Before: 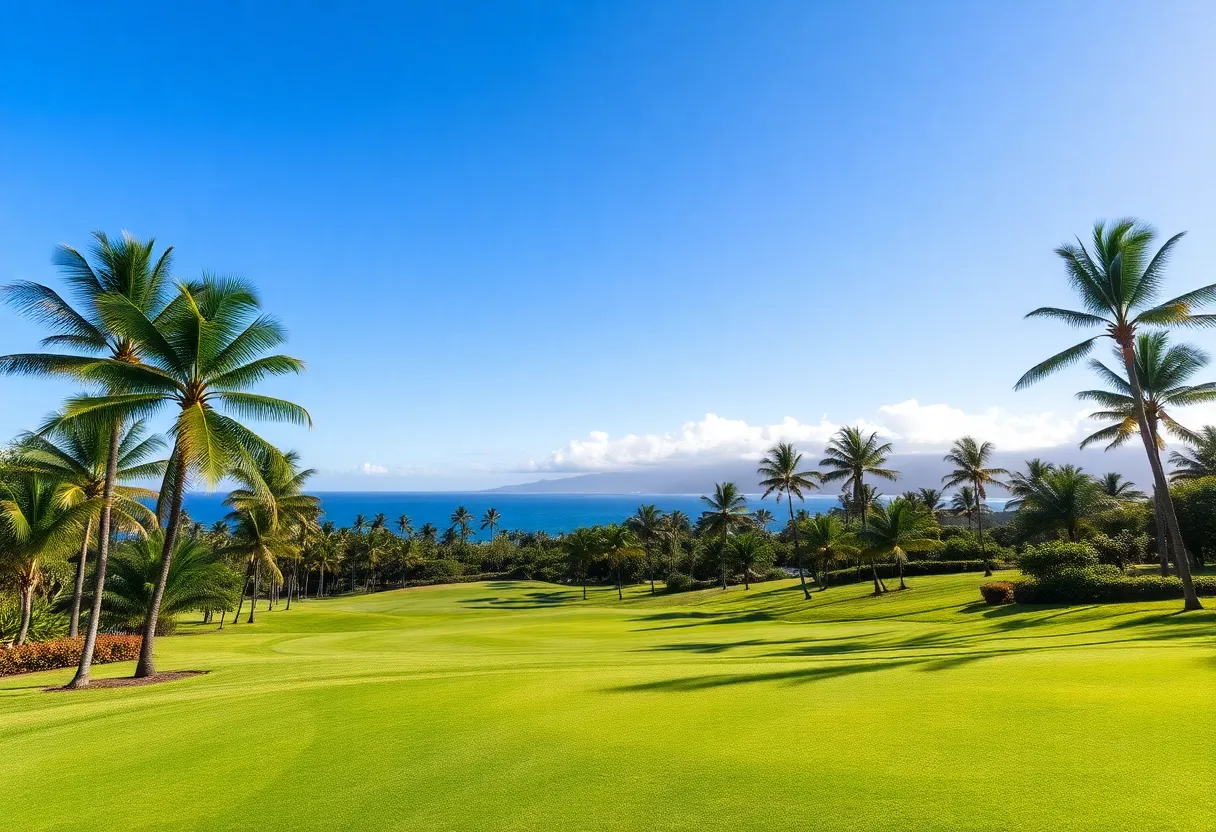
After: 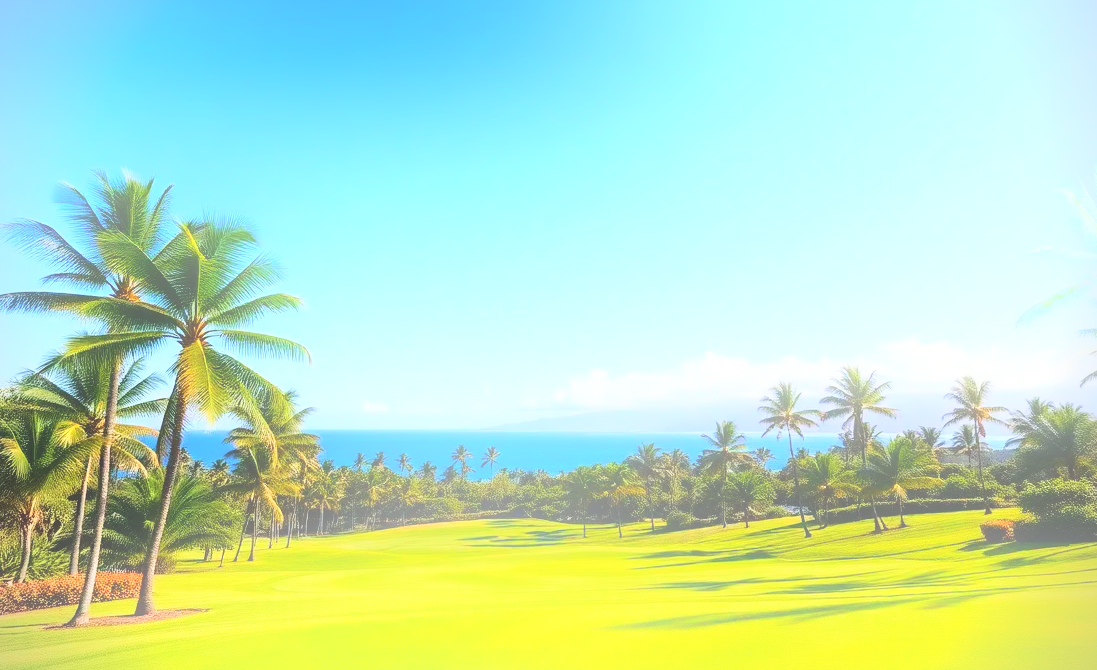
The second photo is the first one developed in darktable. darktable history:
vignetting: fall-off start 91.19%
exposure: black level correction 0.001, compensate highlight preservation false
base curve: curves: ch0 [(0, 0) (0.028, 0.03) (0.121, 0.232) (0.46, 0.748) (0.859, 0.968) (1, 1)]
crop: top 7.49%, right 9.717%, bottom 11.943%
bloom: on, module defaults
